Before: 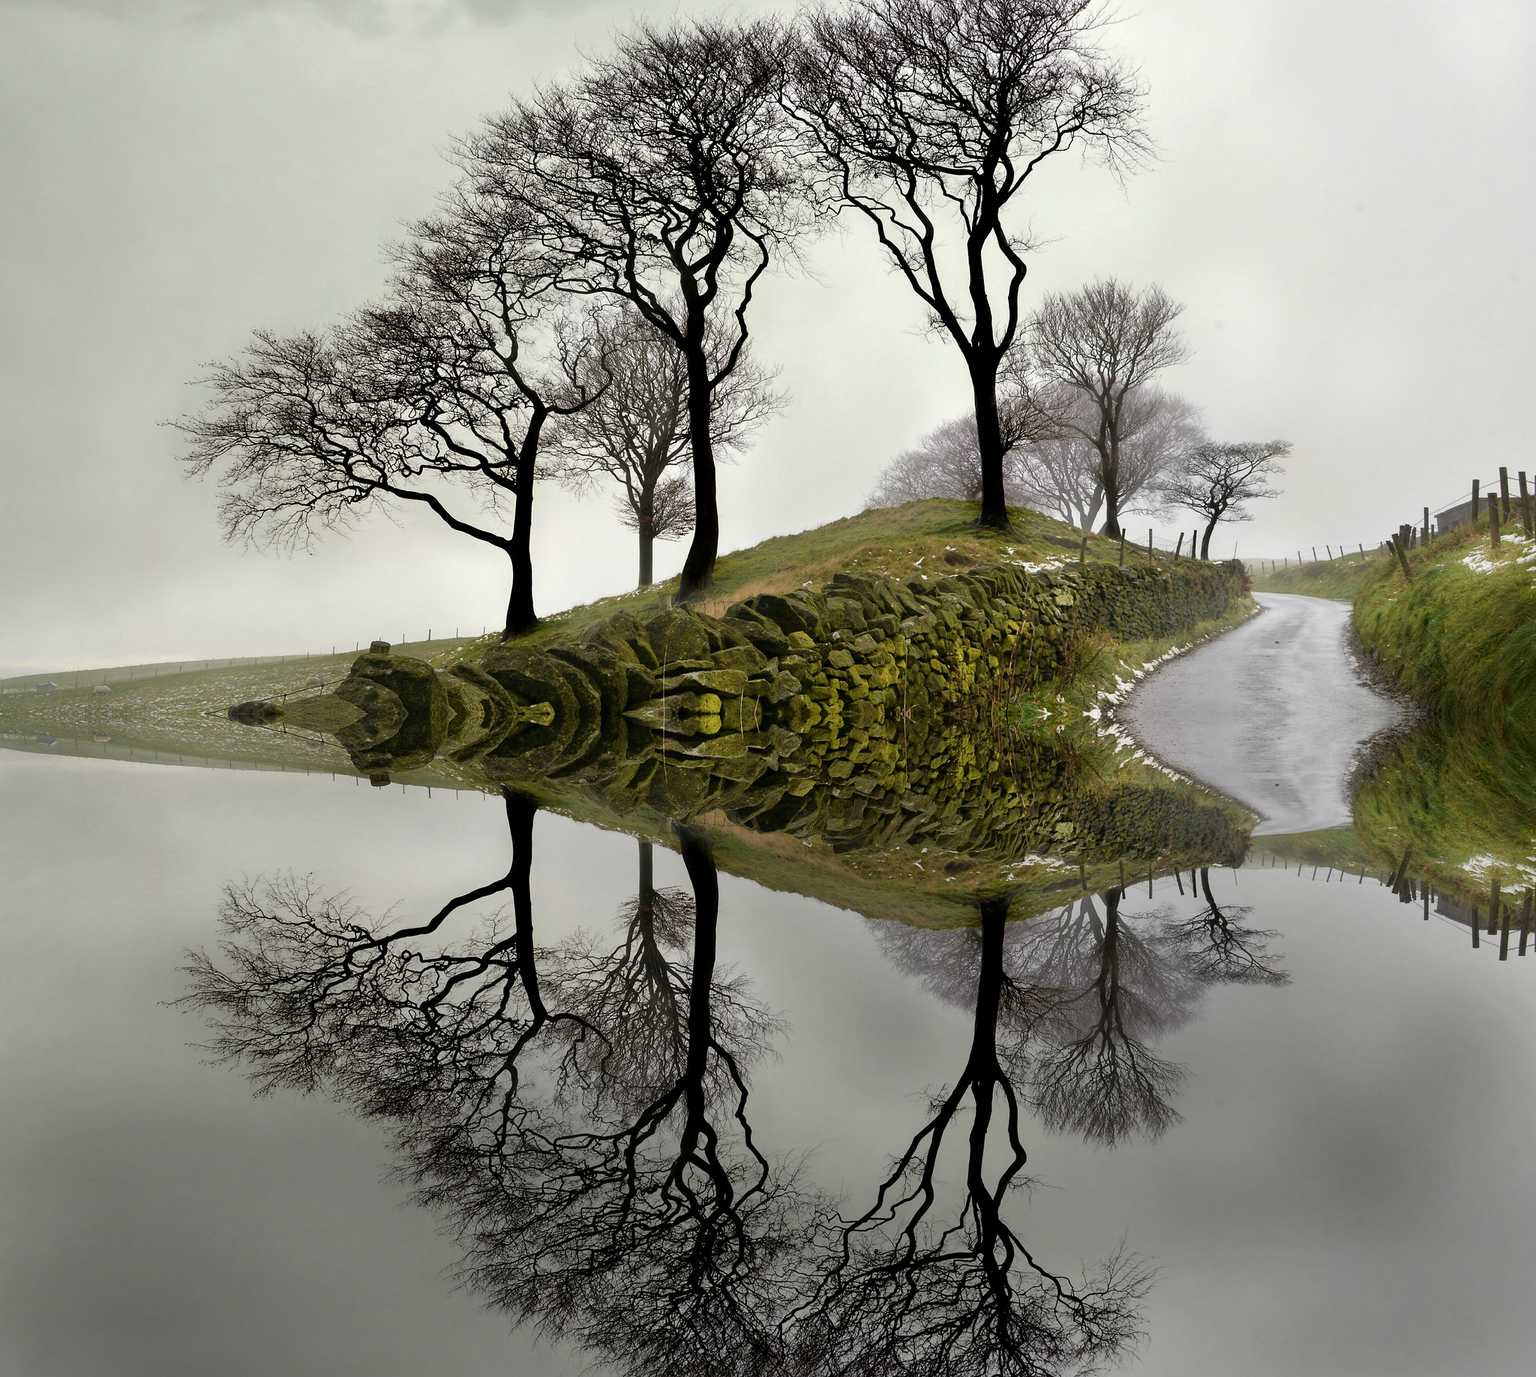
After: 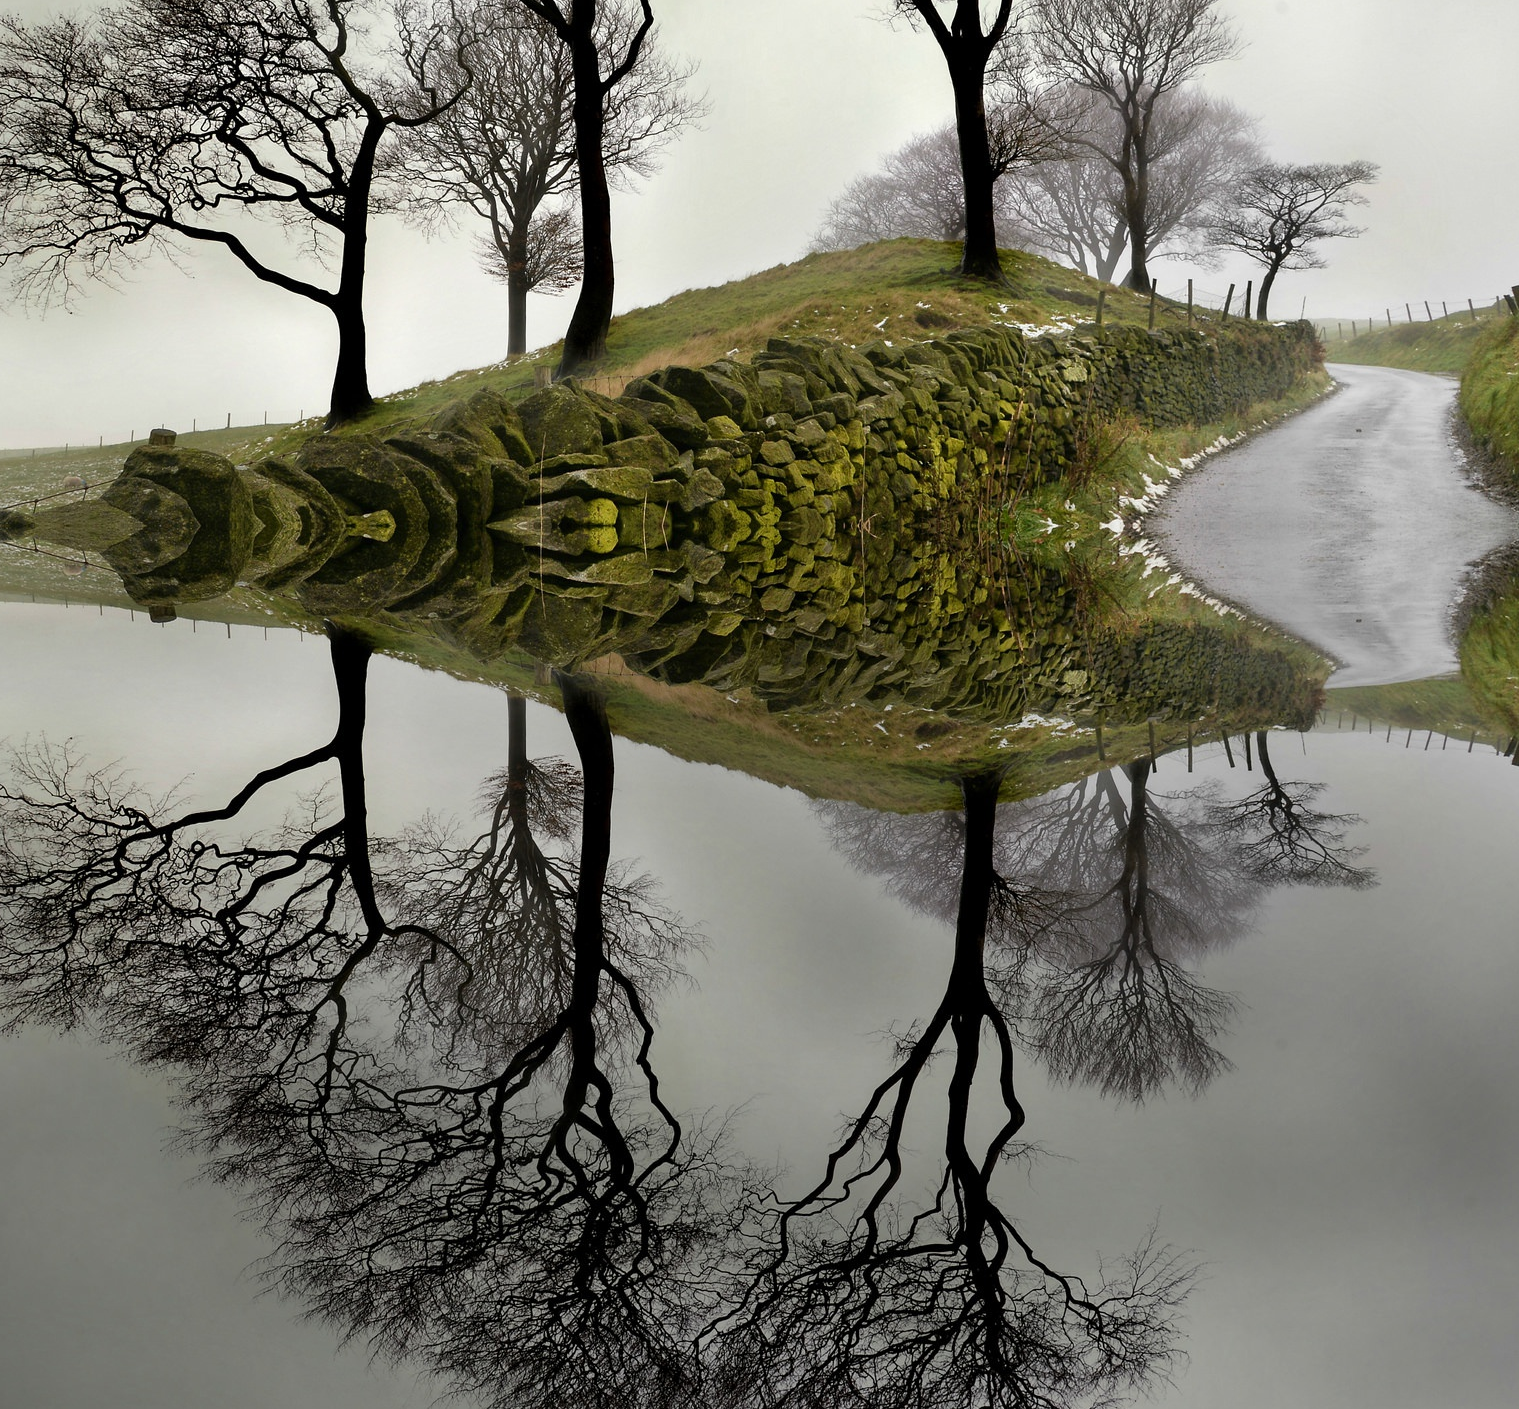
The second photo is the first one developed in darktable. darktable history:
crop: left 16.831%, top 23.241%, right 8.967%
